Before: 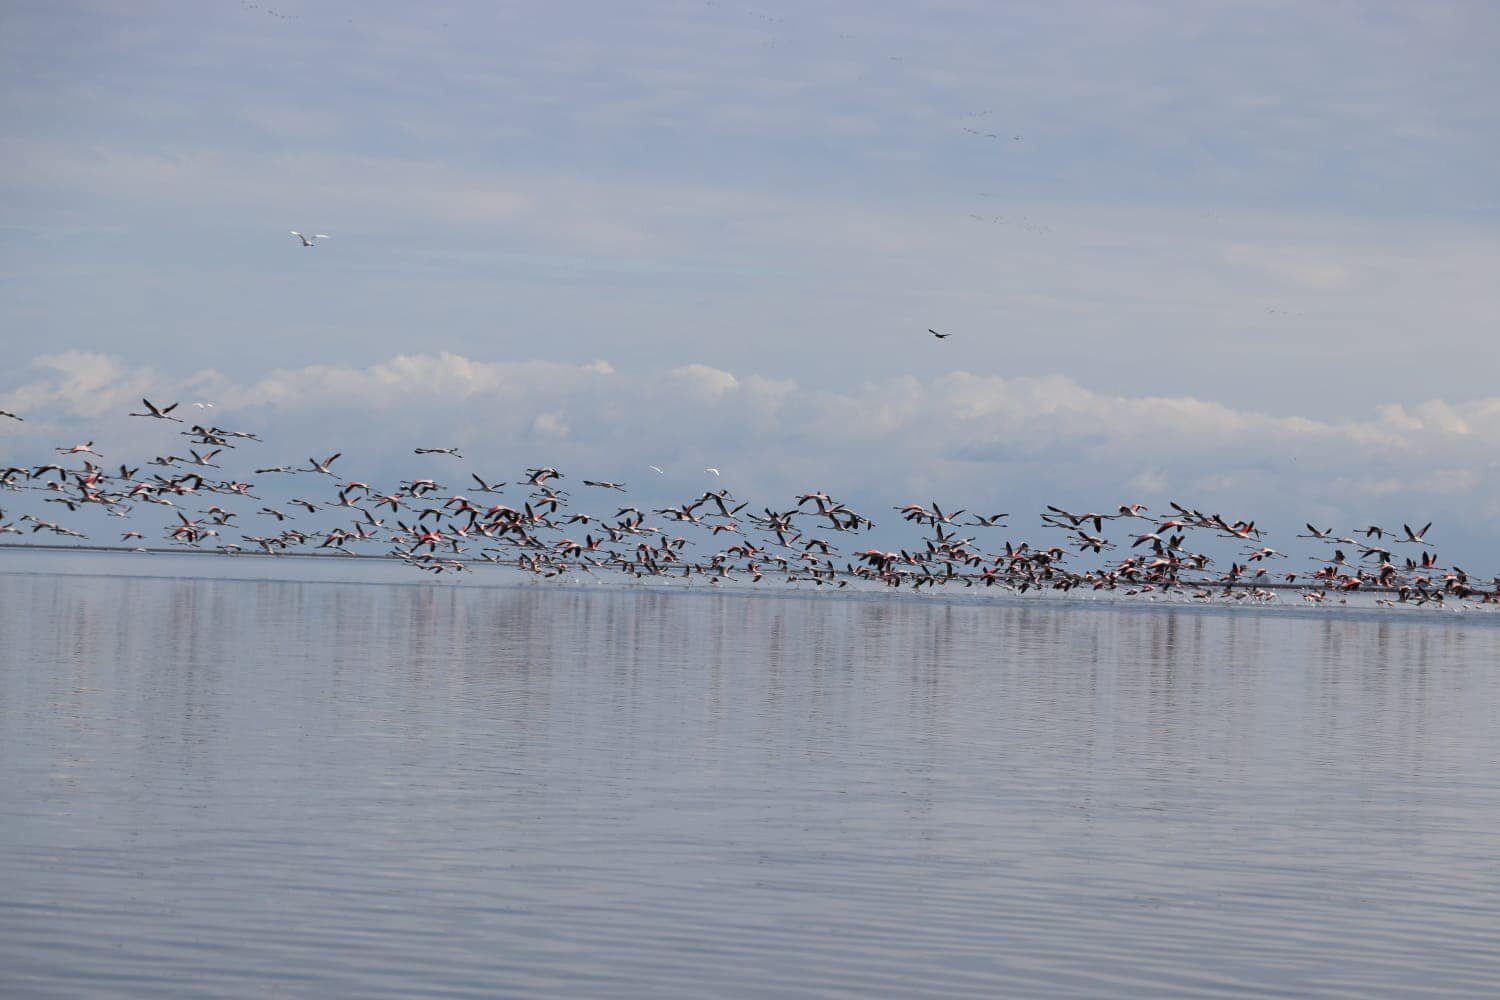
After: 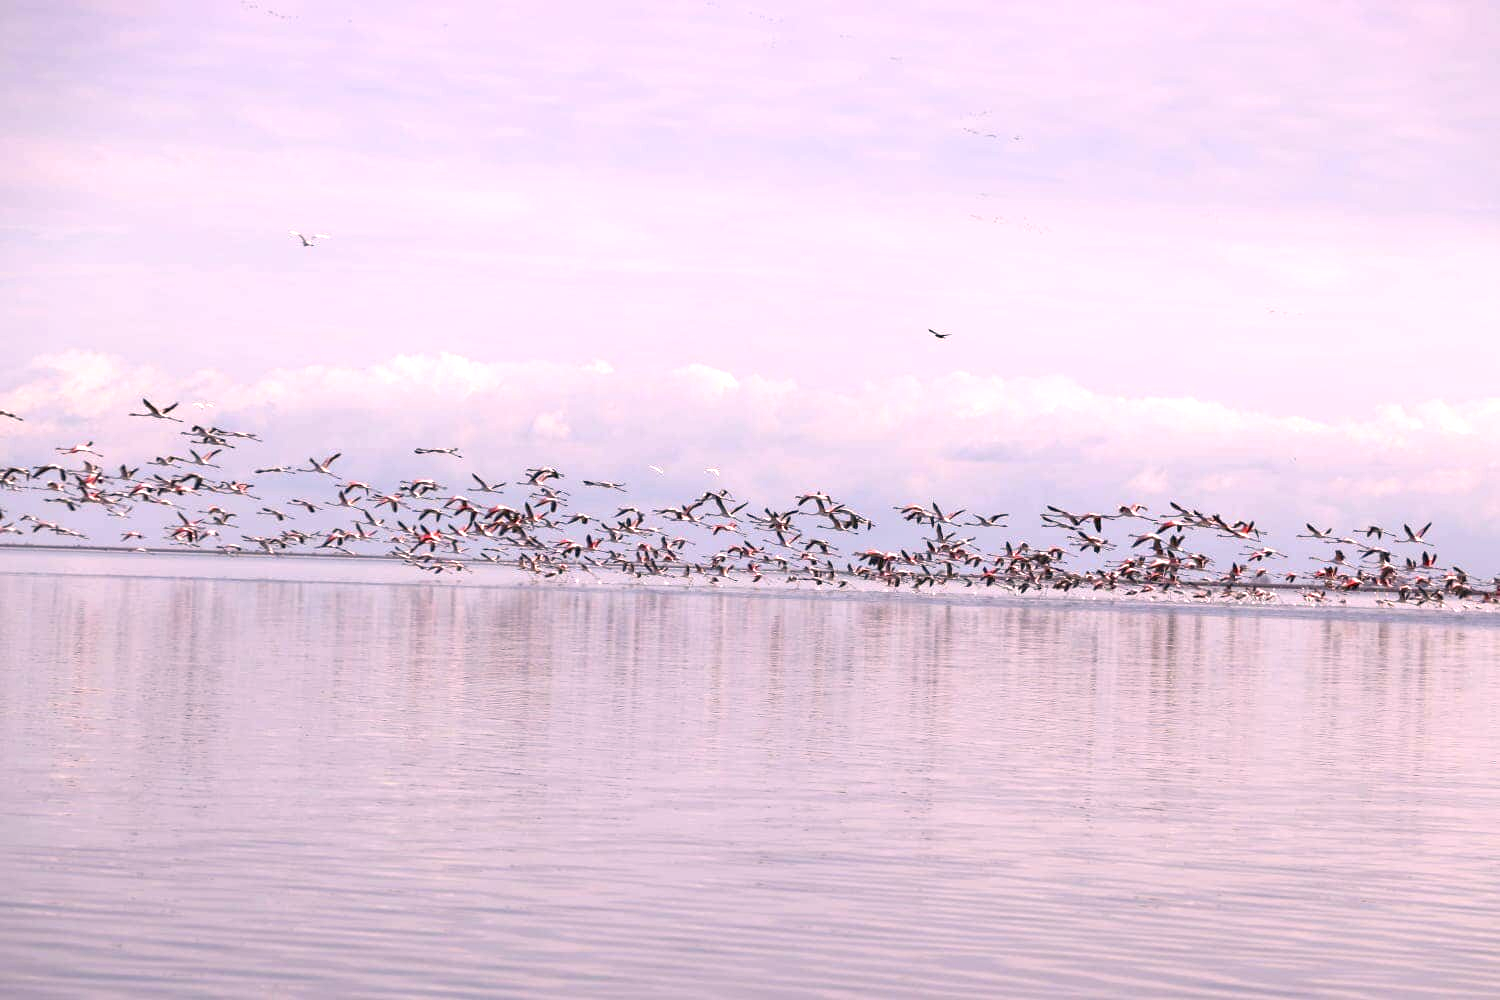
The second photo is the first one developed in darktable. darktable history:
color correction: highlights a* 14.52, highlights b* 4.84
tone equalizer: -8 EV 0.25 EV, -7 EV 0.417 EV, -6 EV 0.417 EV, -5 EV 0.25 EV, -3 EV -0.25 EV, -2 EV -0.417 EV, -1 EV -0.417 EV, +0 EV -0.25 EV, edges refinement/feathering 500, mask exposure compensation -1.57 EV, preserve details guided filter
exposure: black level correction 0, exposure 1.45 EV, compensate exposure bias true, compensate highlight preservation false
